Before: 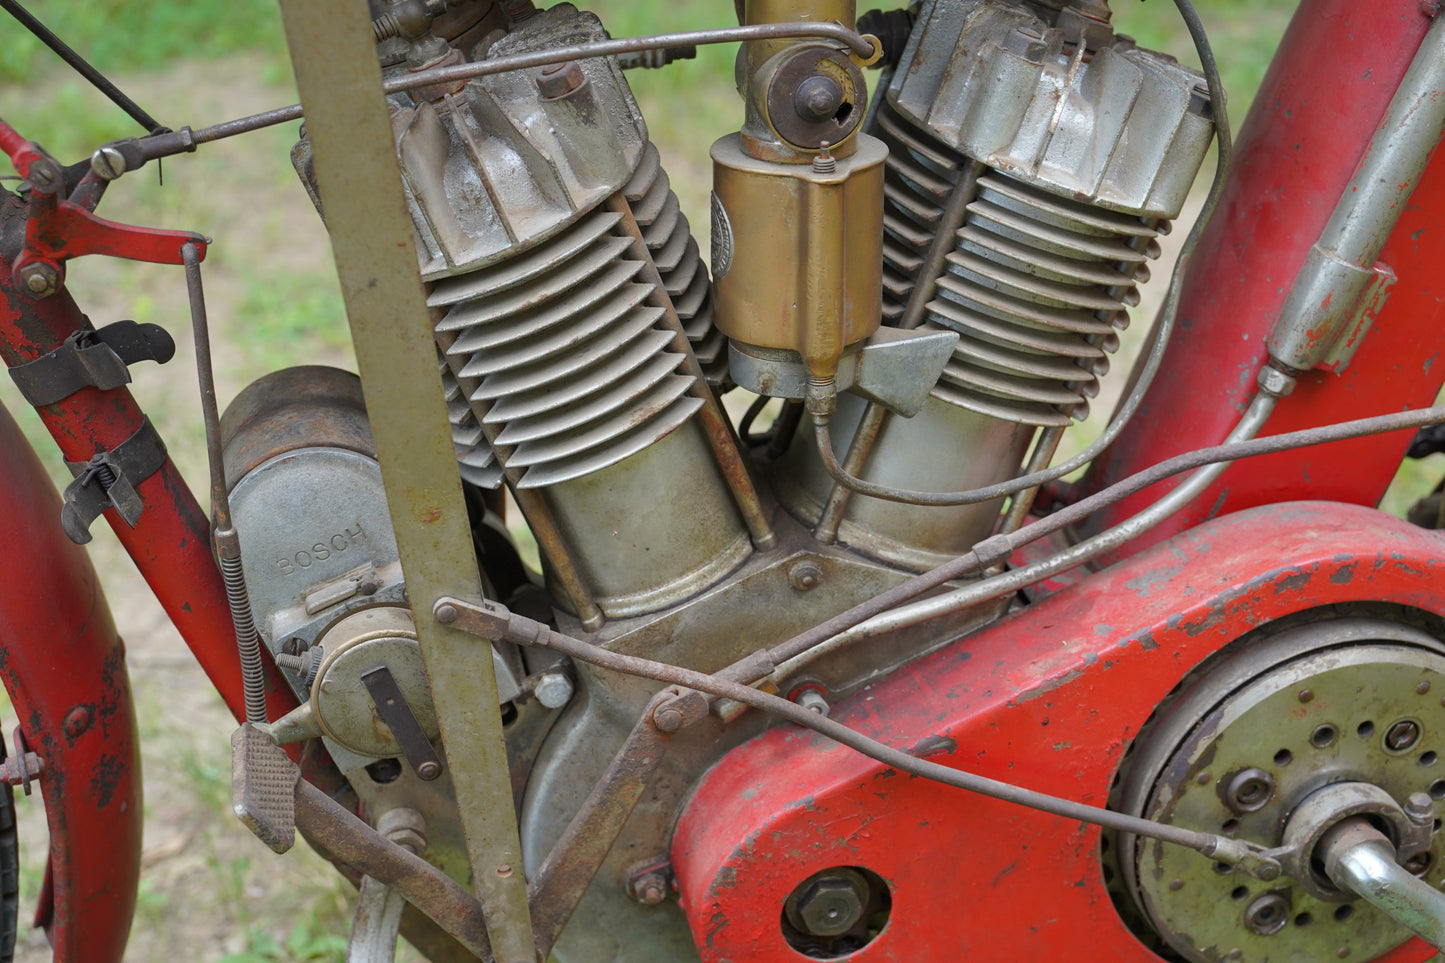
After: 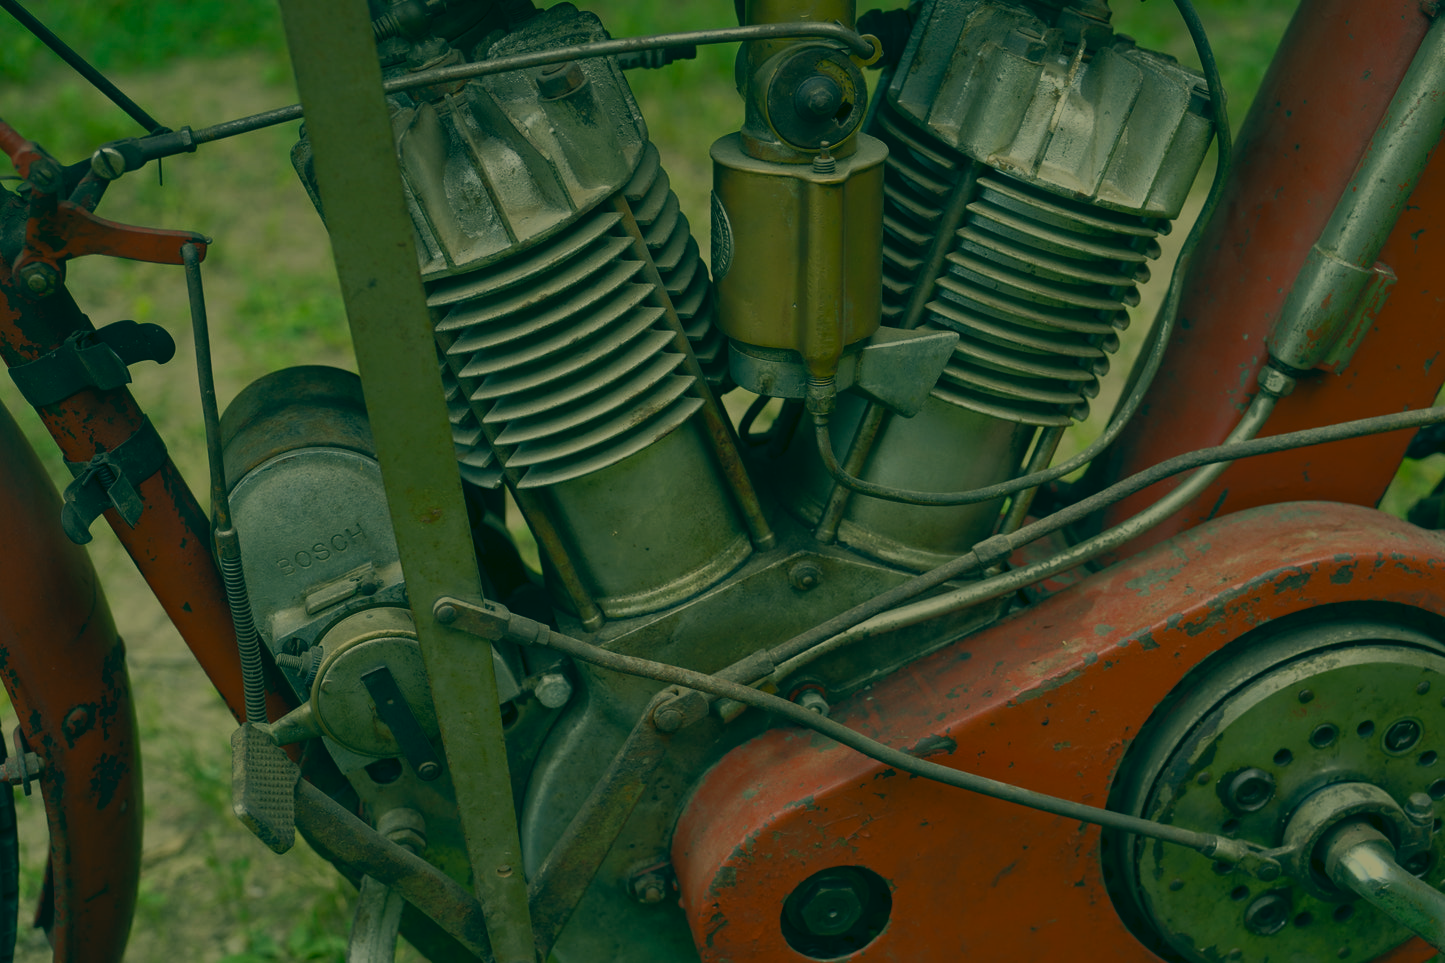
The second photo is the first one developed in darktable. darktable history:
exposure: exposure 0.265 EV, compensate highlight preservation false
color correction: highlights a* 5.7, highlights b* 33.75, shadows a* -25.73, shadows b* 3.73
tone equalizer: -8 EV -1.97 EV, -7 EV -1.98 EV, -6 EV -1.98 EV, -5 EV -1.99 EV, -4 EV -2 EV, -3 EV -1.99 EV, -2 EV -1.97 EV, -1 EV -1.6 EV, +0 EV -1.99 EV, edges refinement/feathering 500, mask exposure compensation -1.24 EV, preserve details no
color balance rgb: highlights gain › chroma 0.181%, highlights gain › hue 332.26°, global offset › chroma 0.094%, global offset › hue 253.83°, linear chroma grading › global chroma 6.039%, perceptual saturation grading › global saturation 0.886%, global vibrance 20%
